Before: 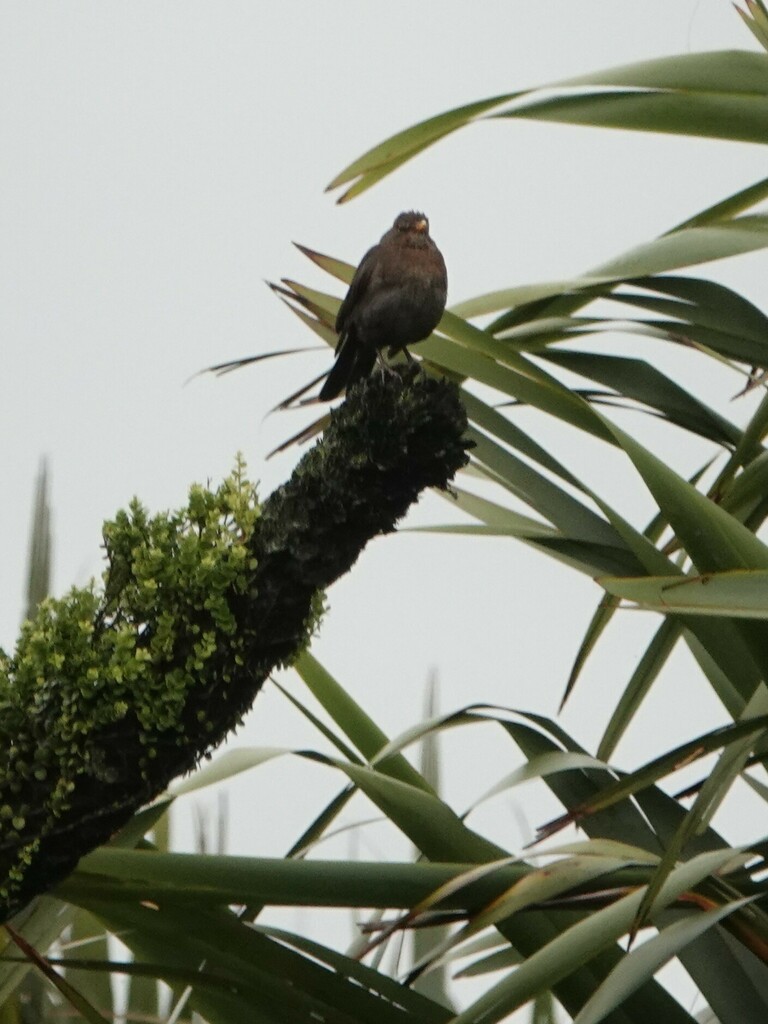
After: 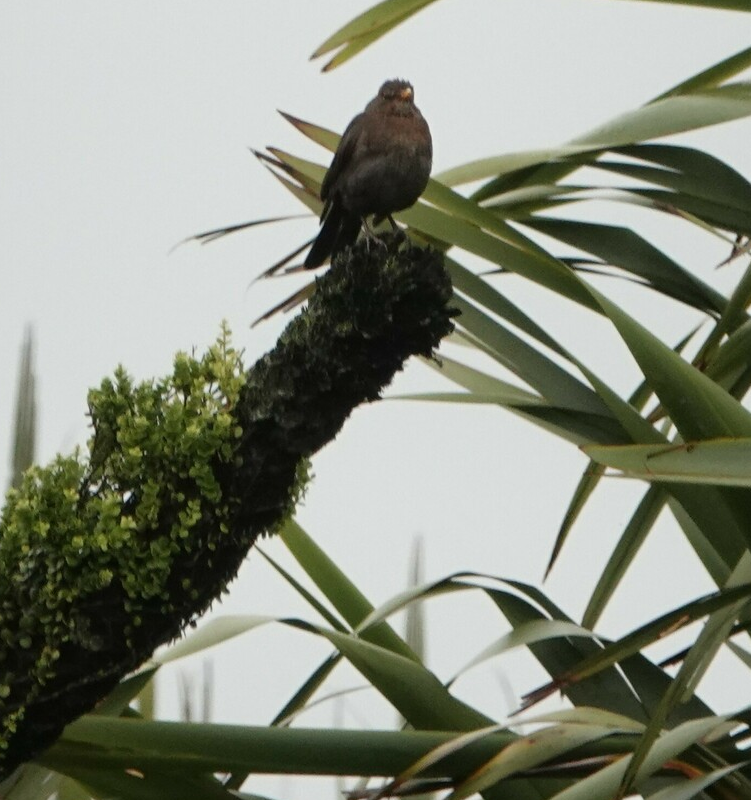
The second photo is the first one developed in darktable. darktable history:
crop and rotate: left 1.957%, top 12.908%, right 0.159%, bottom 8.879%
